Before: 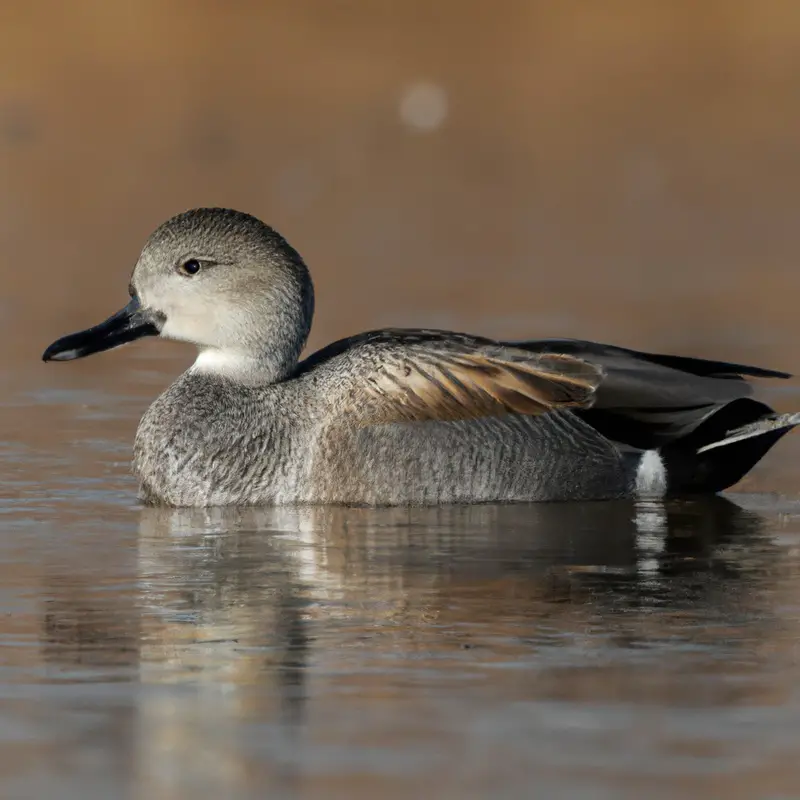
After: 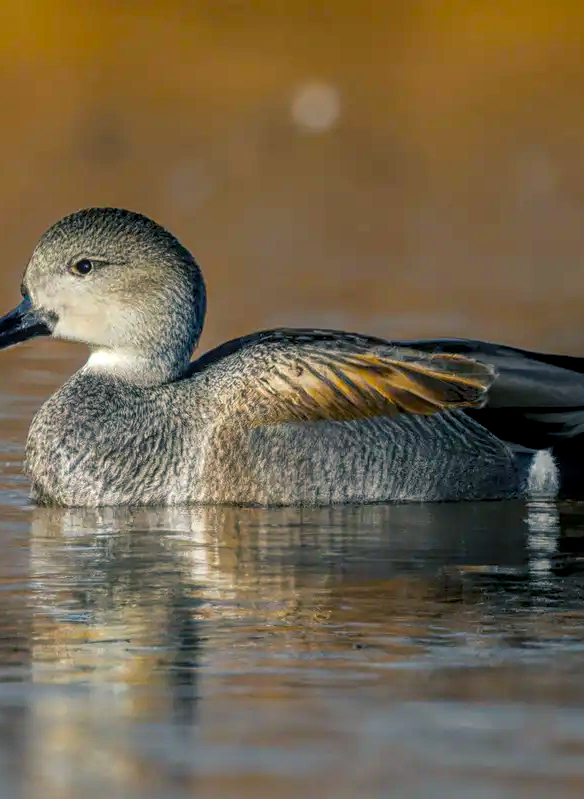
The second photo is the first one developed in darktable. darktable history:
color balance rgb: shadows lift › chroma 7.288%, shadows lift › hue 246.29°, linear chroma grading › global chroma 15.212%, perceptual saturation grading › global saturation 51.159%
sharpen: amount 0.214
crop: left 13.594%, top 0%, right 13.367%
local contrast: highlights 74%, shadows 55%, detail 177%, midtone range 0.204
